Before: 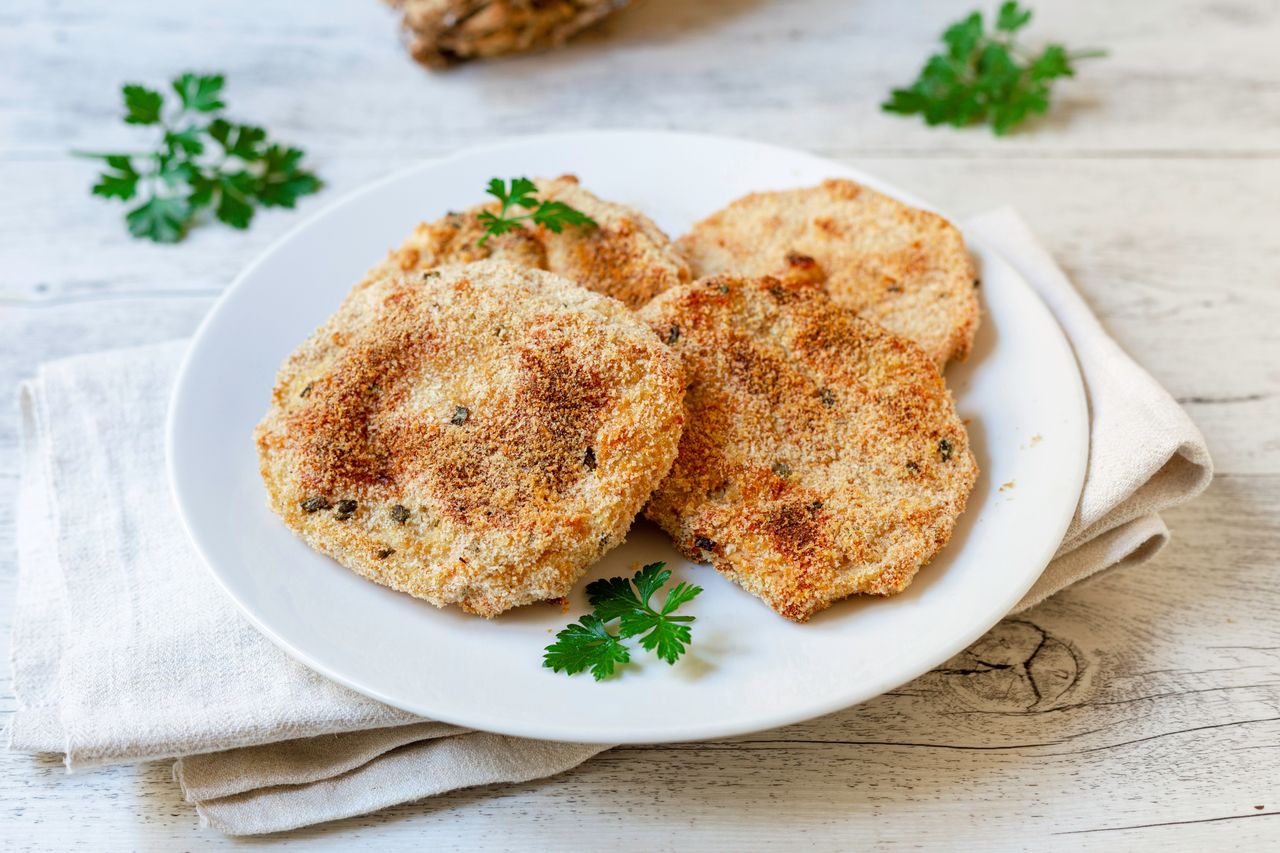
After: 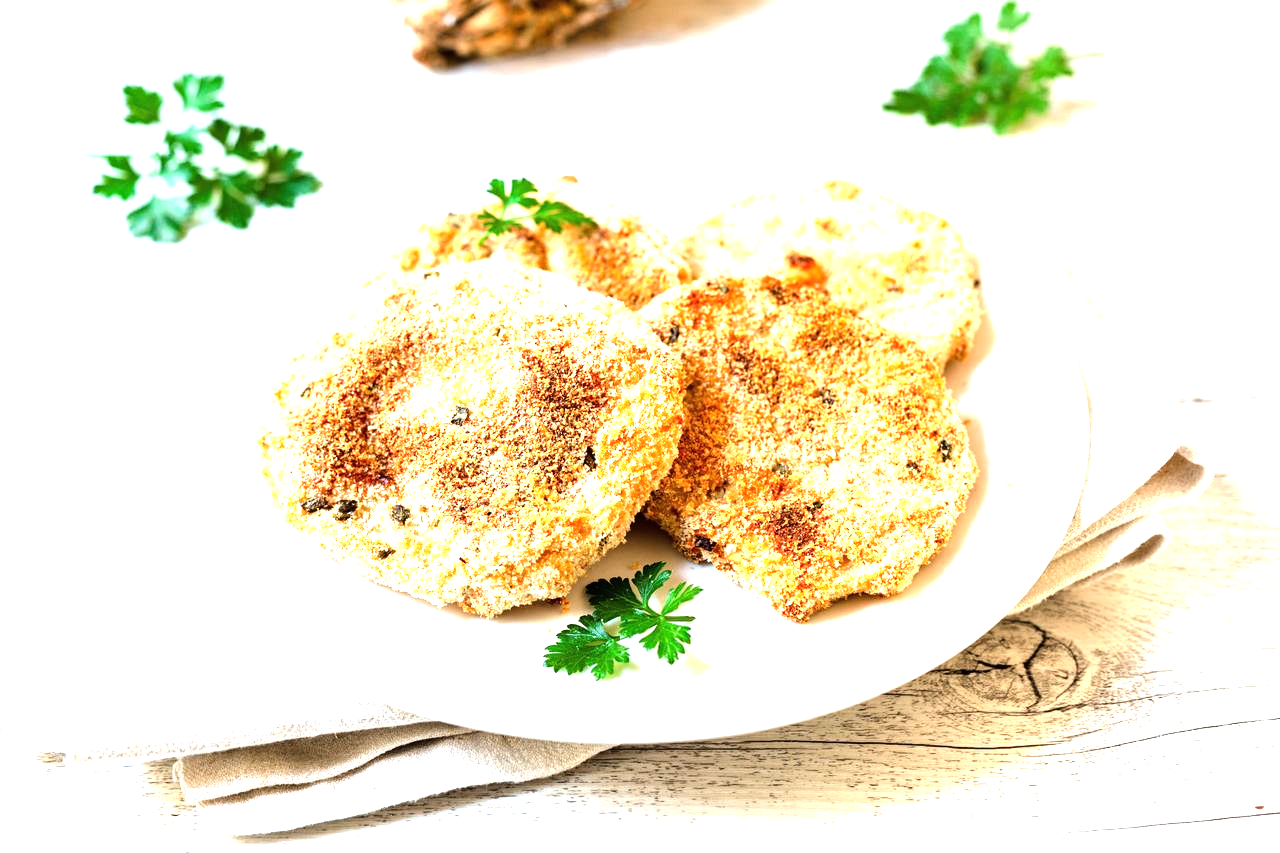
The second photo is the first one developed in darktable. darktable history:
exposure: black level correction 0, exposure 1.001 EV, compensate highlight preservation false
tone equalizer: -8 EV -0.77 EV, -7 EV -0.681 EV, -6 EV -0.616 EV, -5 EV -0.381 EV, -3 EV 0.39 EV, -2 EV 0.6 EV, -1 EV 0.697 EV, +0 EV 0.746 EV, edges refinement/feathering 500, mask exposure compensation -1.24 EV, preserve details no
